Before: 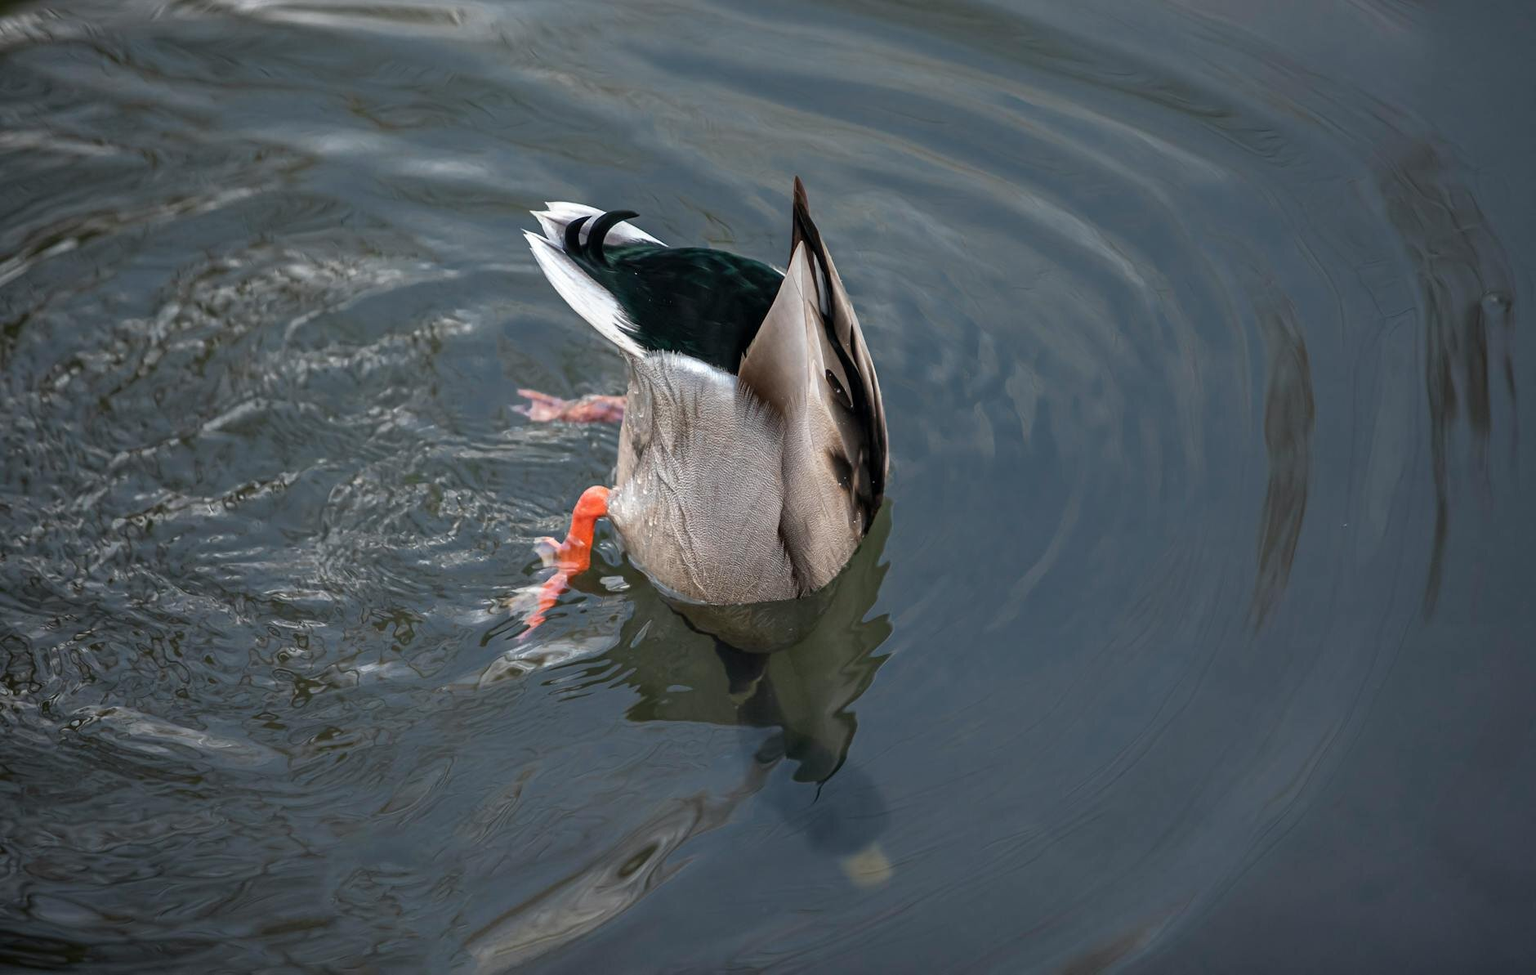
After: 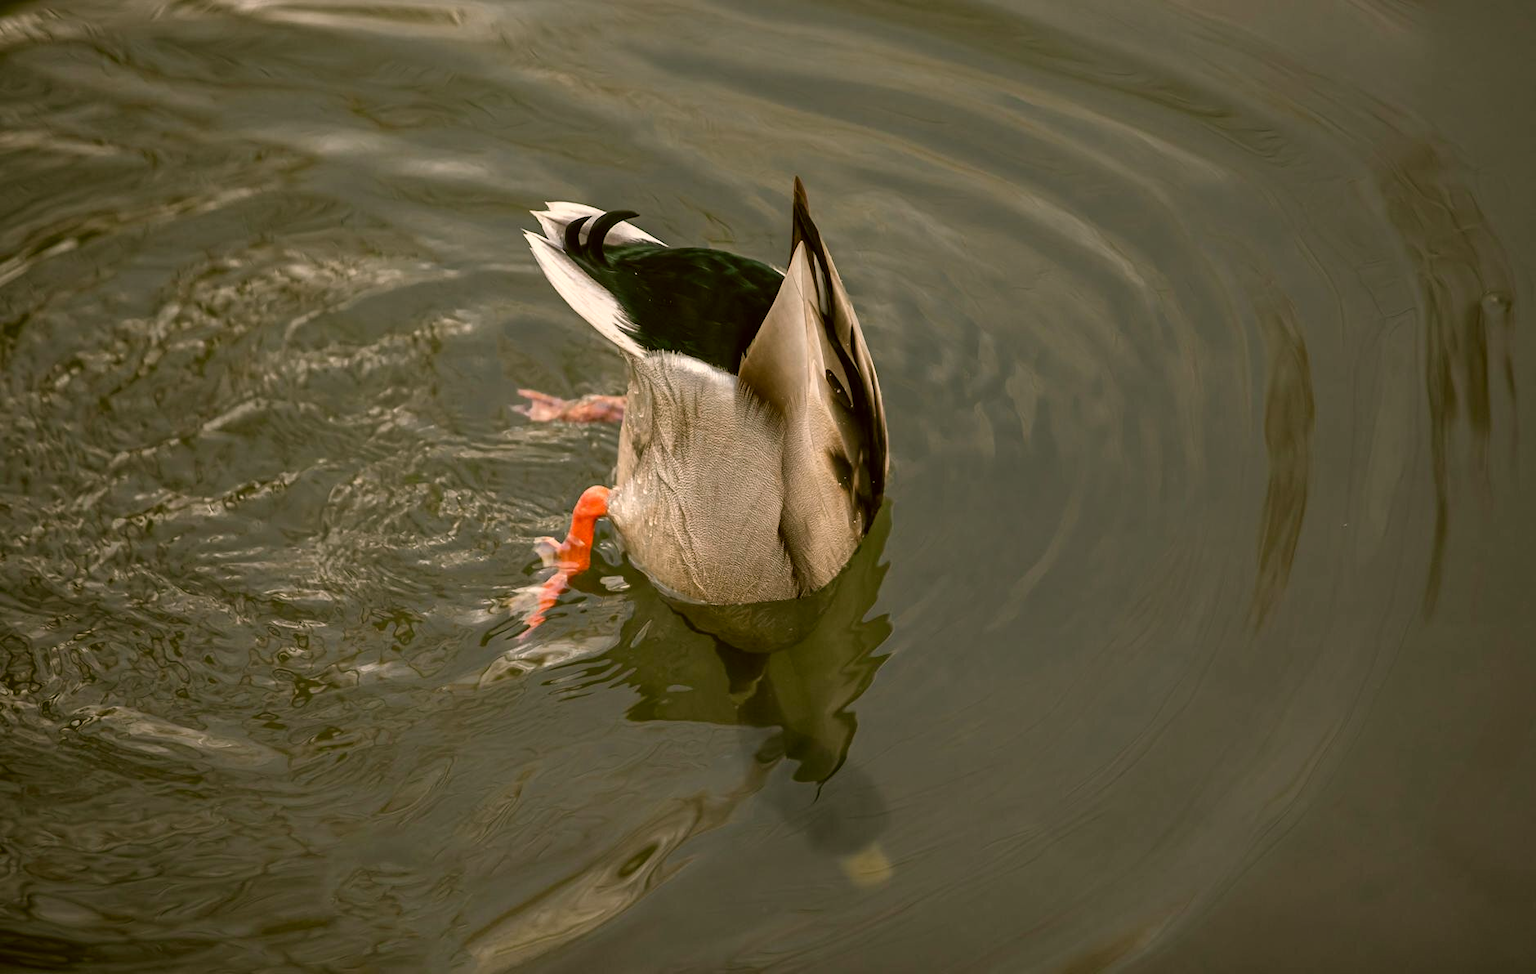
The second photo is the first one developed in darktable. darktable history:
color correction: highlights a* 8.8, highlights b* 15.77, shadows a* -0.57, shadows b* 25.96
